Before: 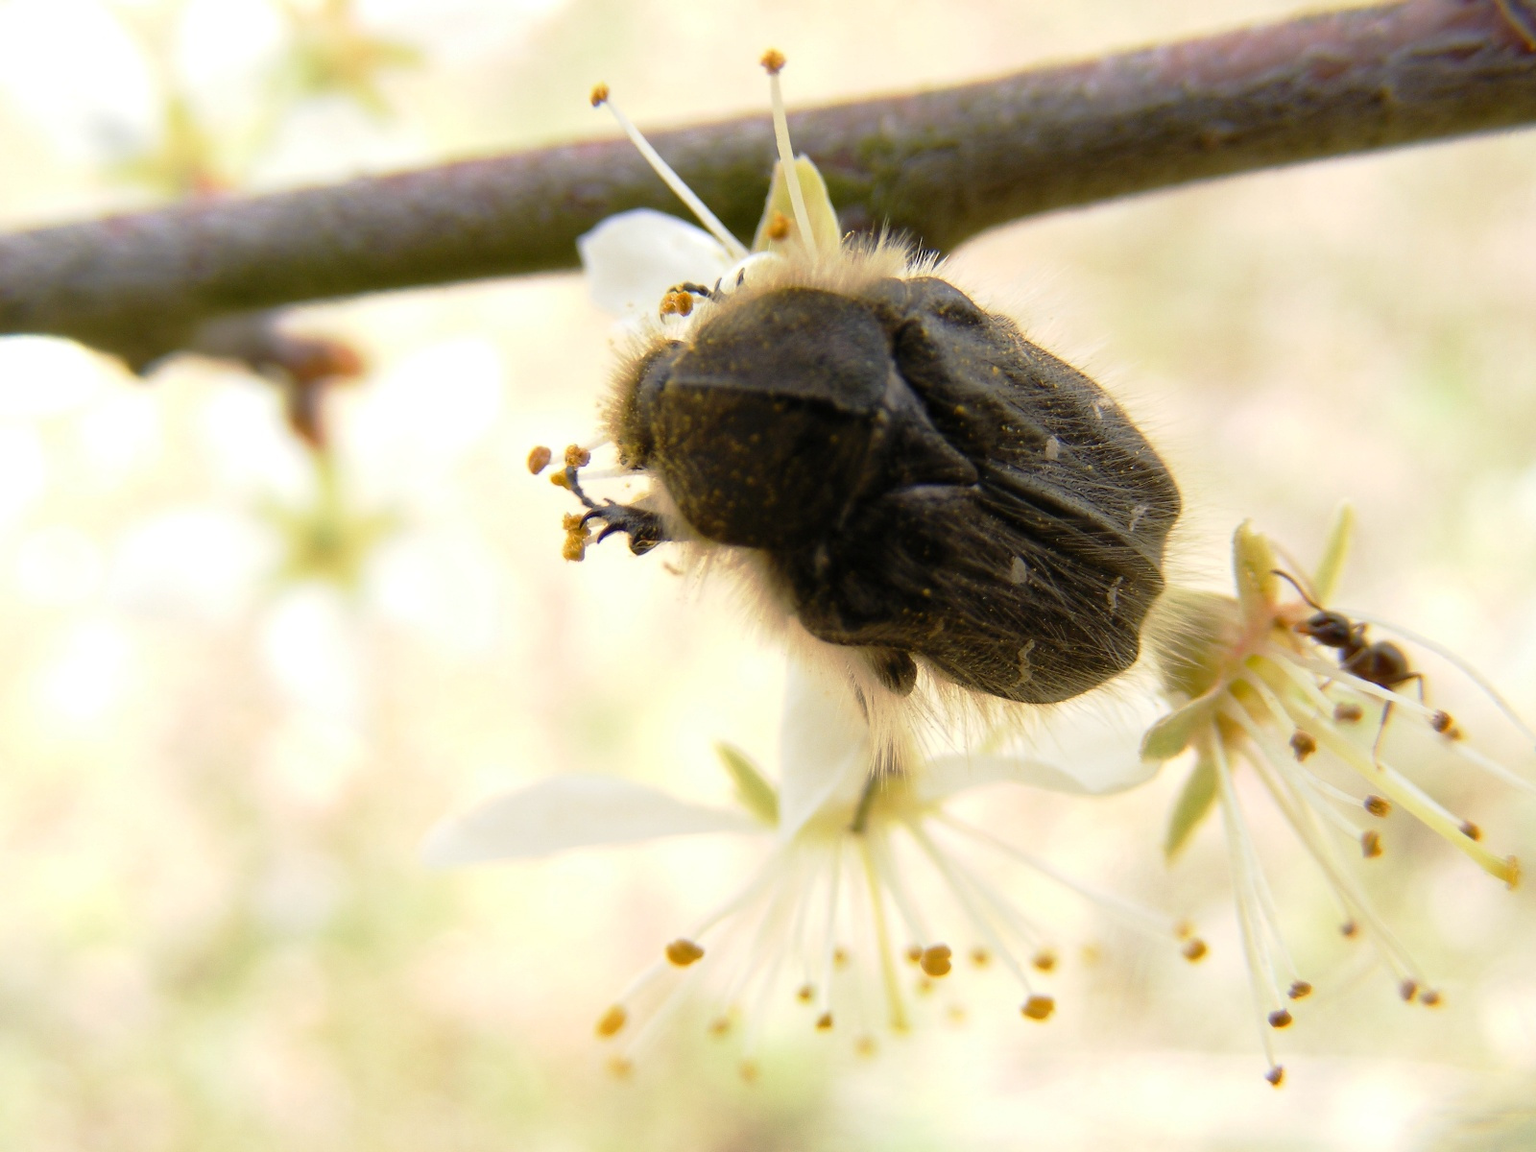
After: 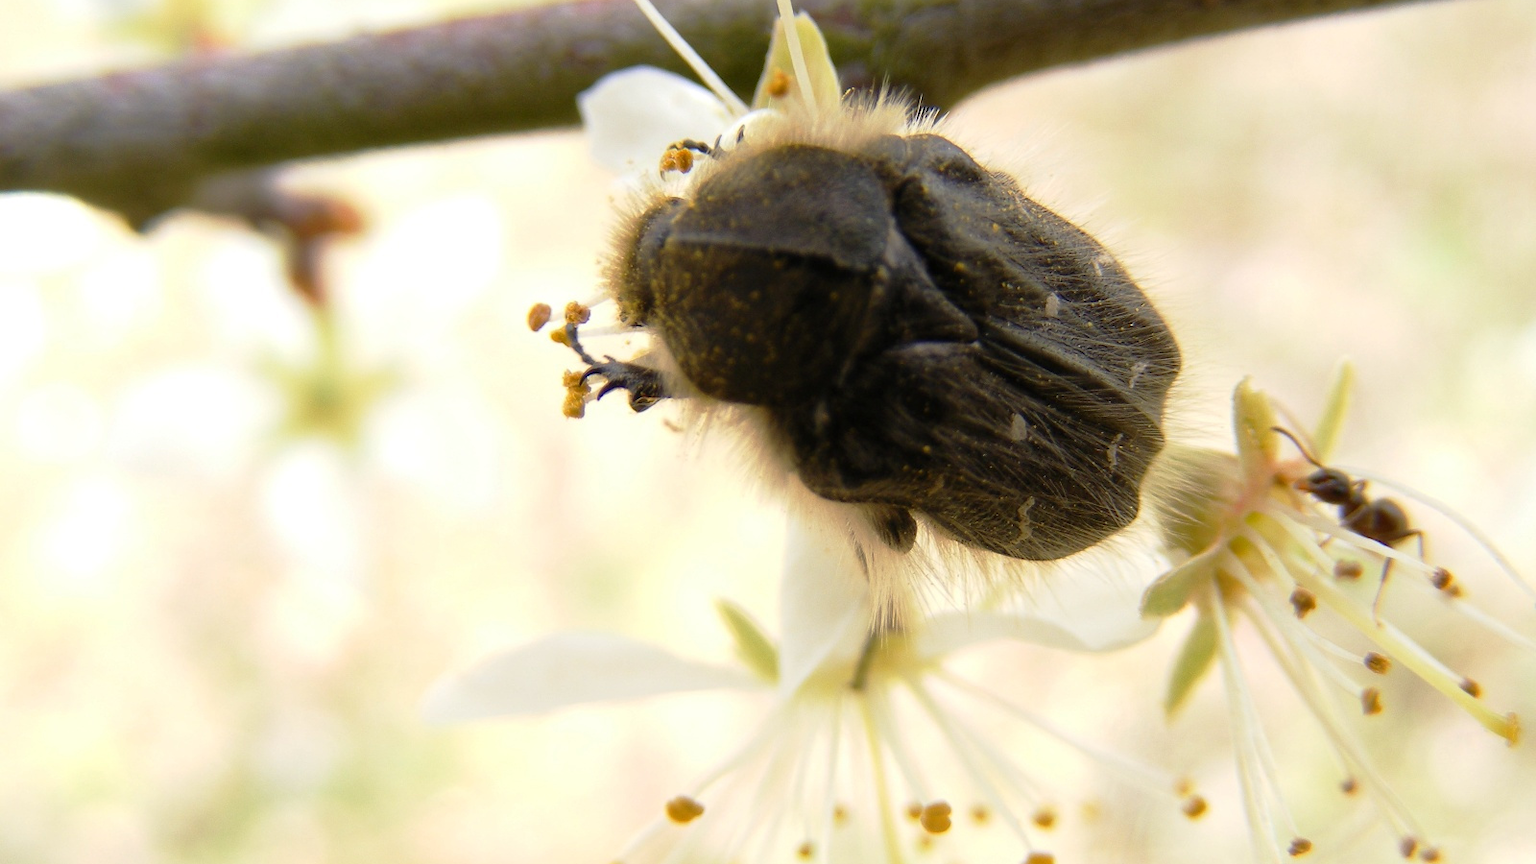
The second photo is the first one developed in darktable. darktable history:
crop and rotate: top 12.48%, bottom 12.498%
